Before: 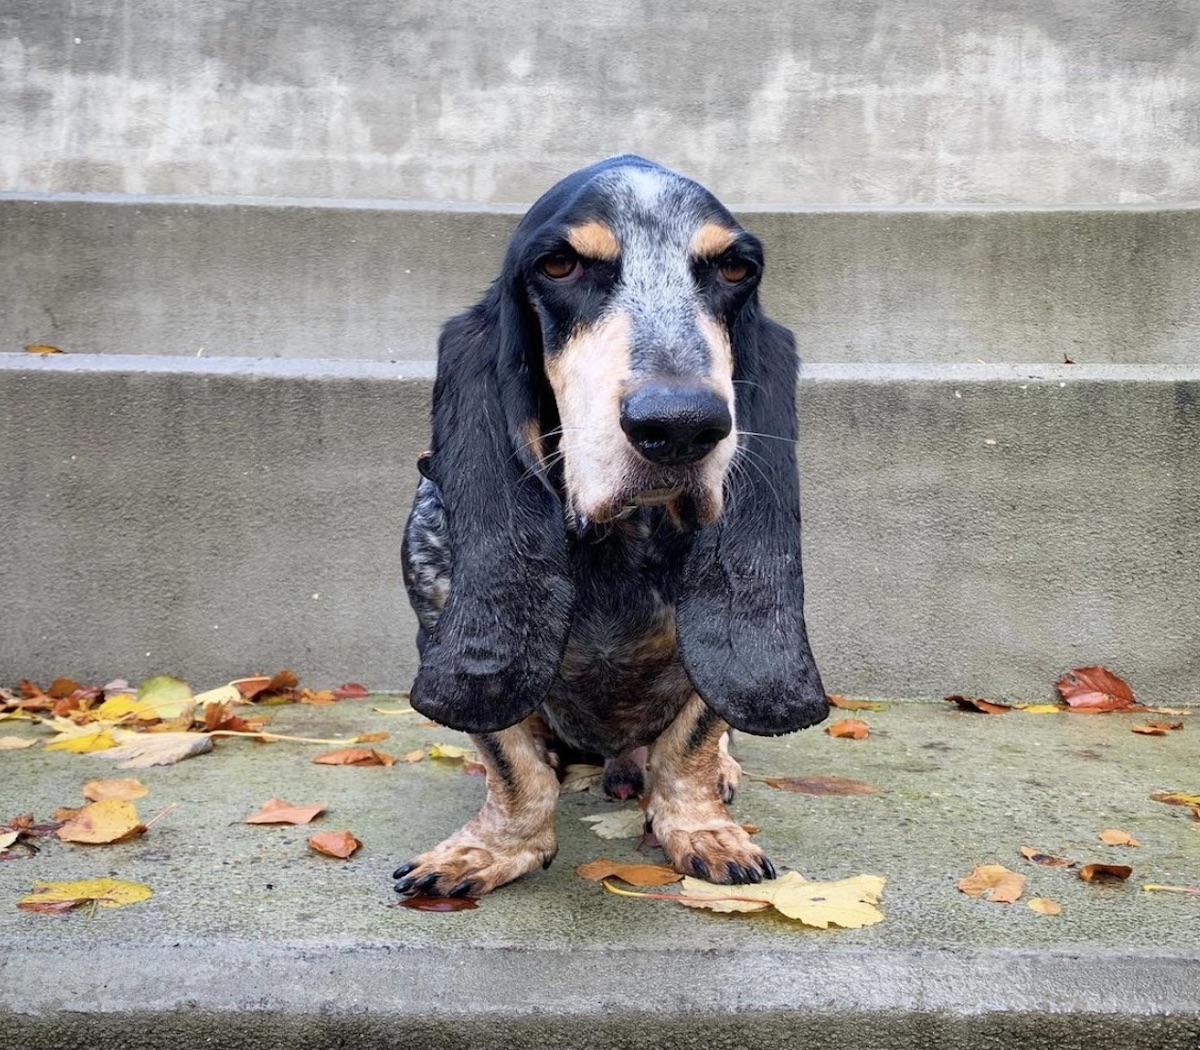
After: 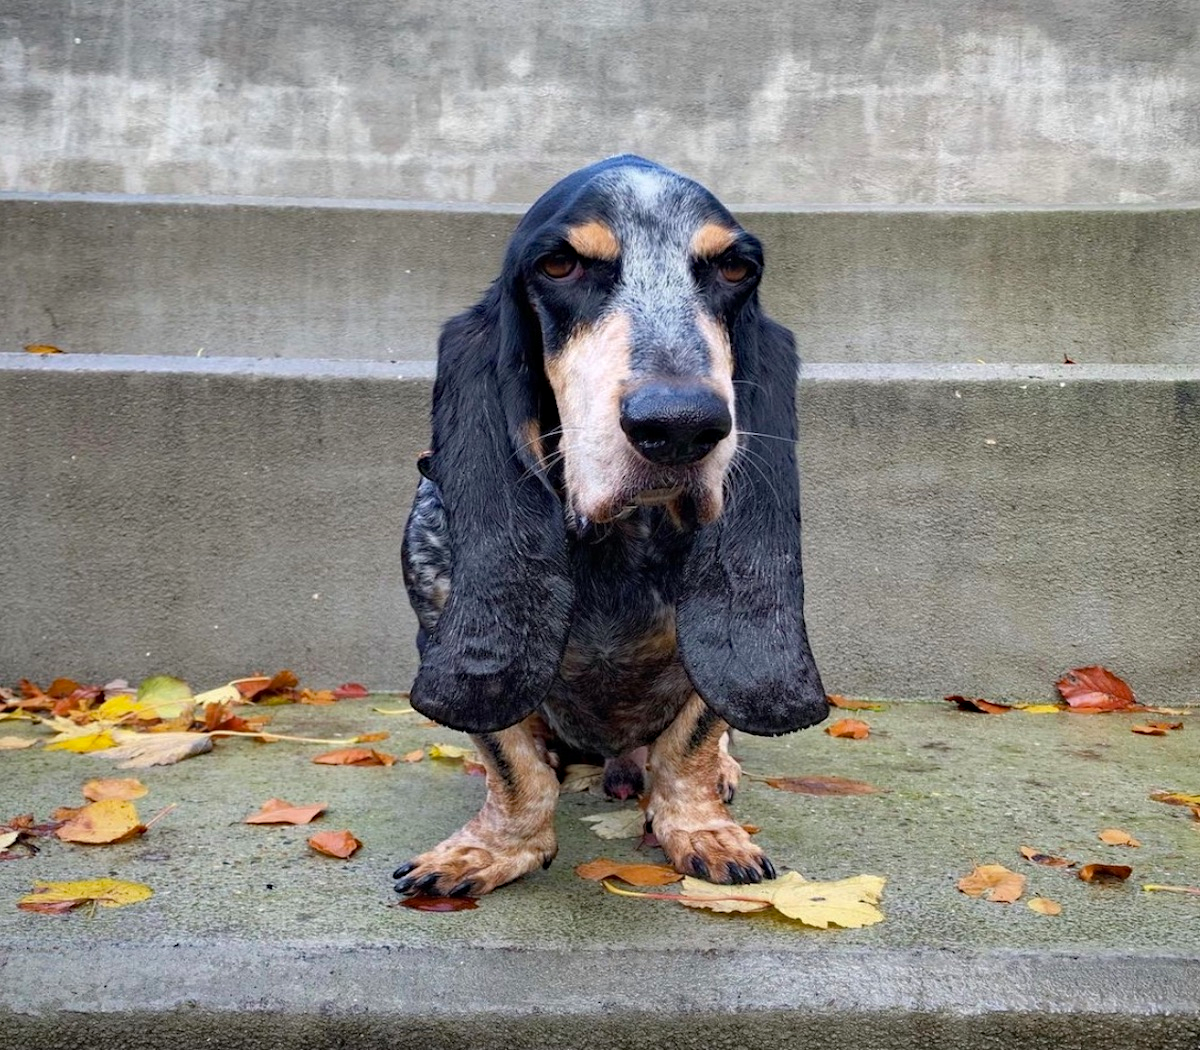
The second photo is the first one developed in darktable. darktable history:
haze removal: compatibility mode true, adaptive false
base curve: curves: ch0 [(0, 0) (0.74, 0.67) (1, 1)]
